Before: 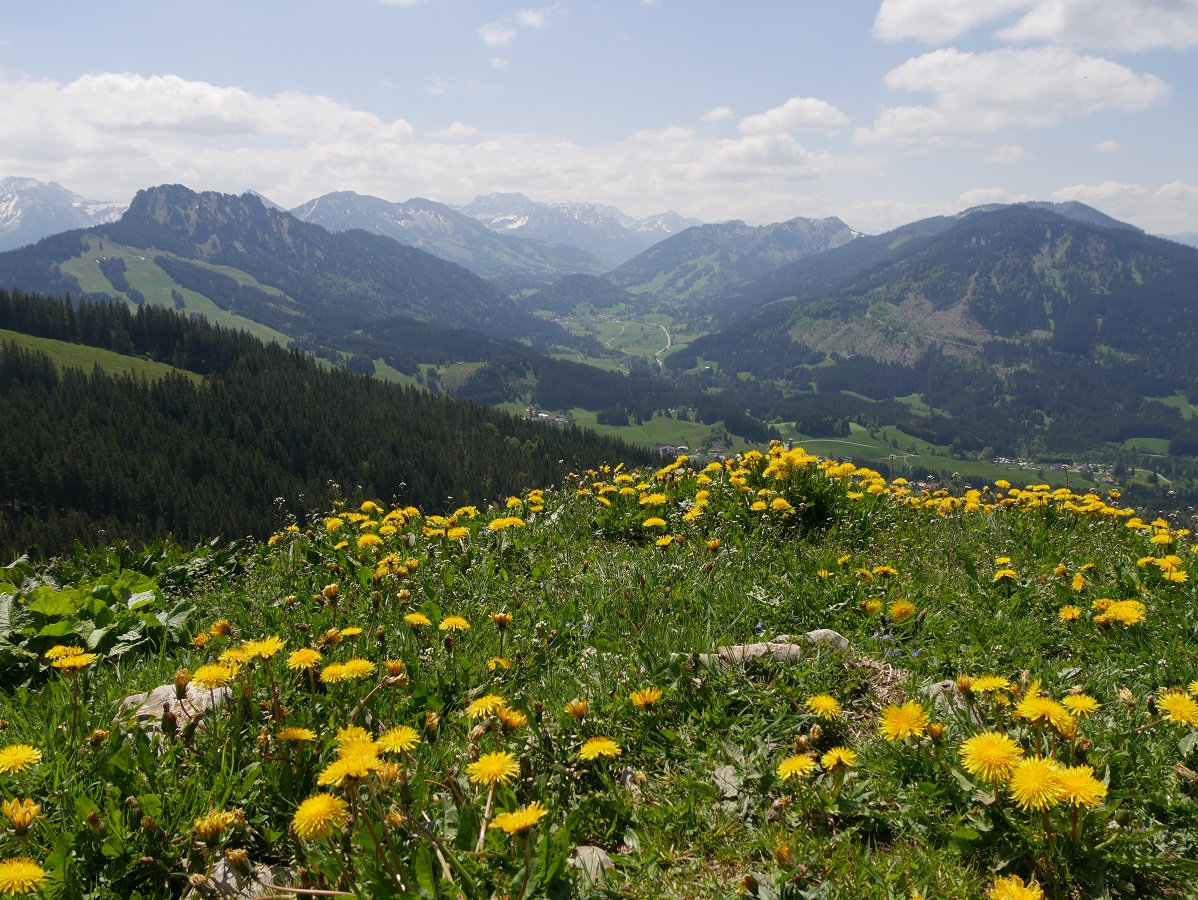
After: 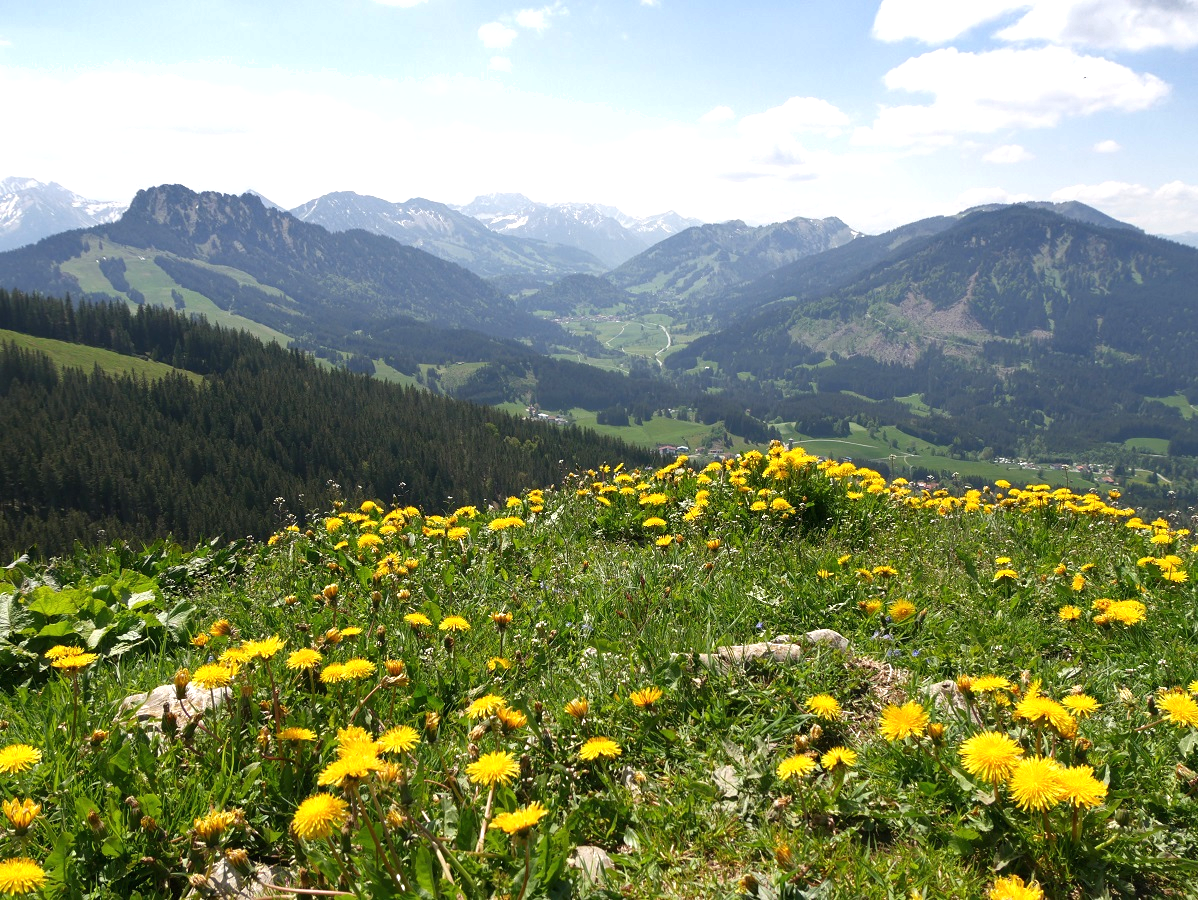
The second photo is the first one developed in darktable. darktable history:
exposure: black level correction 0, exposure 0.7 EV, compensate exposure bias true, compensate highlight preservation false
shadows and highlights: shadows 25, highlights -48, soften with gaussian
